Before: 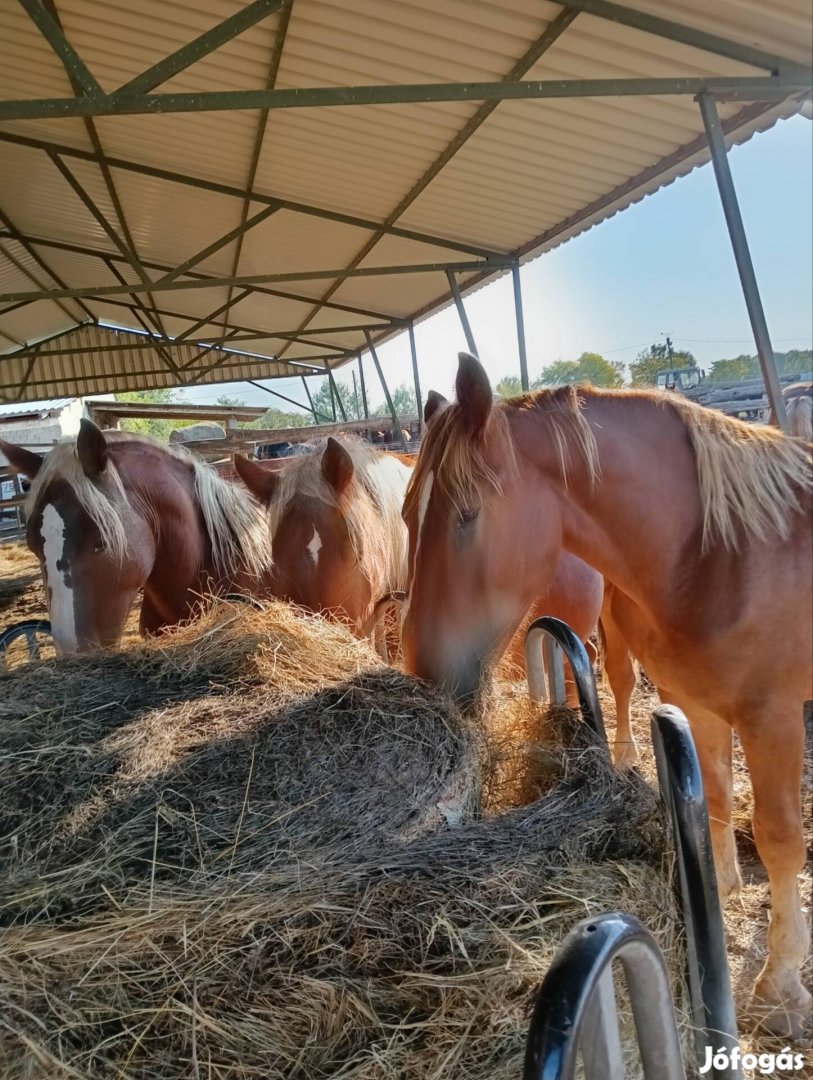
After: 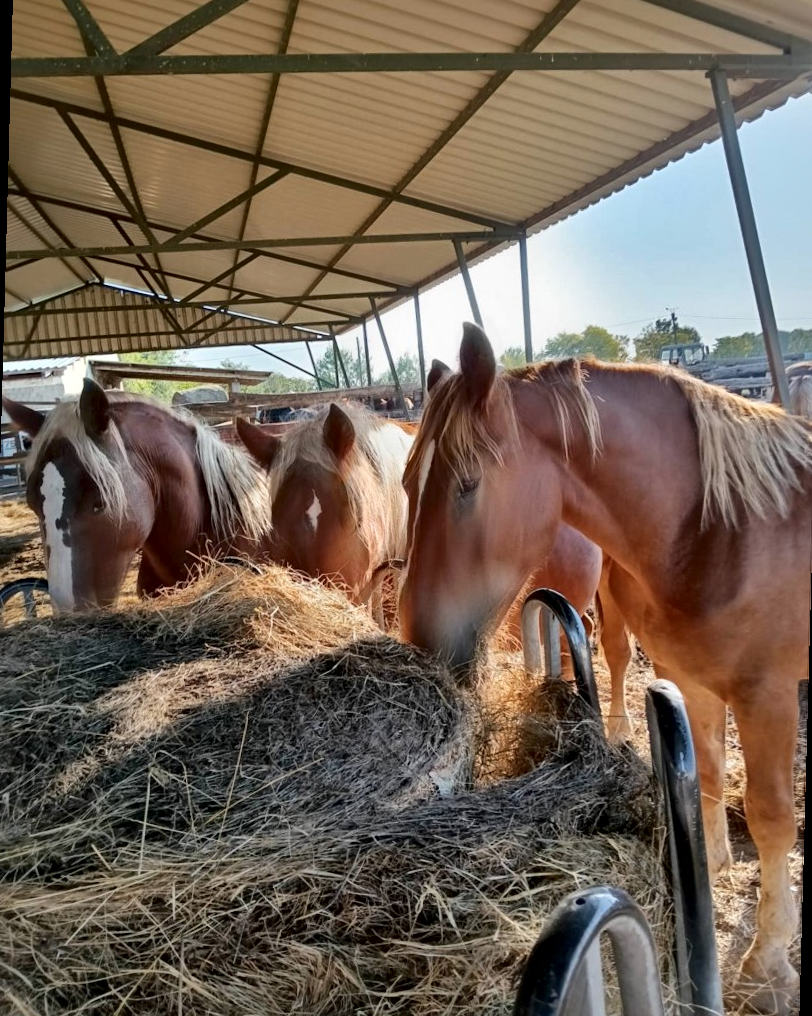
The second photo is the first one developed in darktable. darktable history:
local contrast: mode bilateral grid, contrast 20, coarseness 50, detail 171%, midtone range 0.2
contrast brightness saturation: saturation -0.04
rotate and perspective: rotation 1.57°, crop left 0.018, crop right 0.982, crop top 0.039, crop bottom 0.961
